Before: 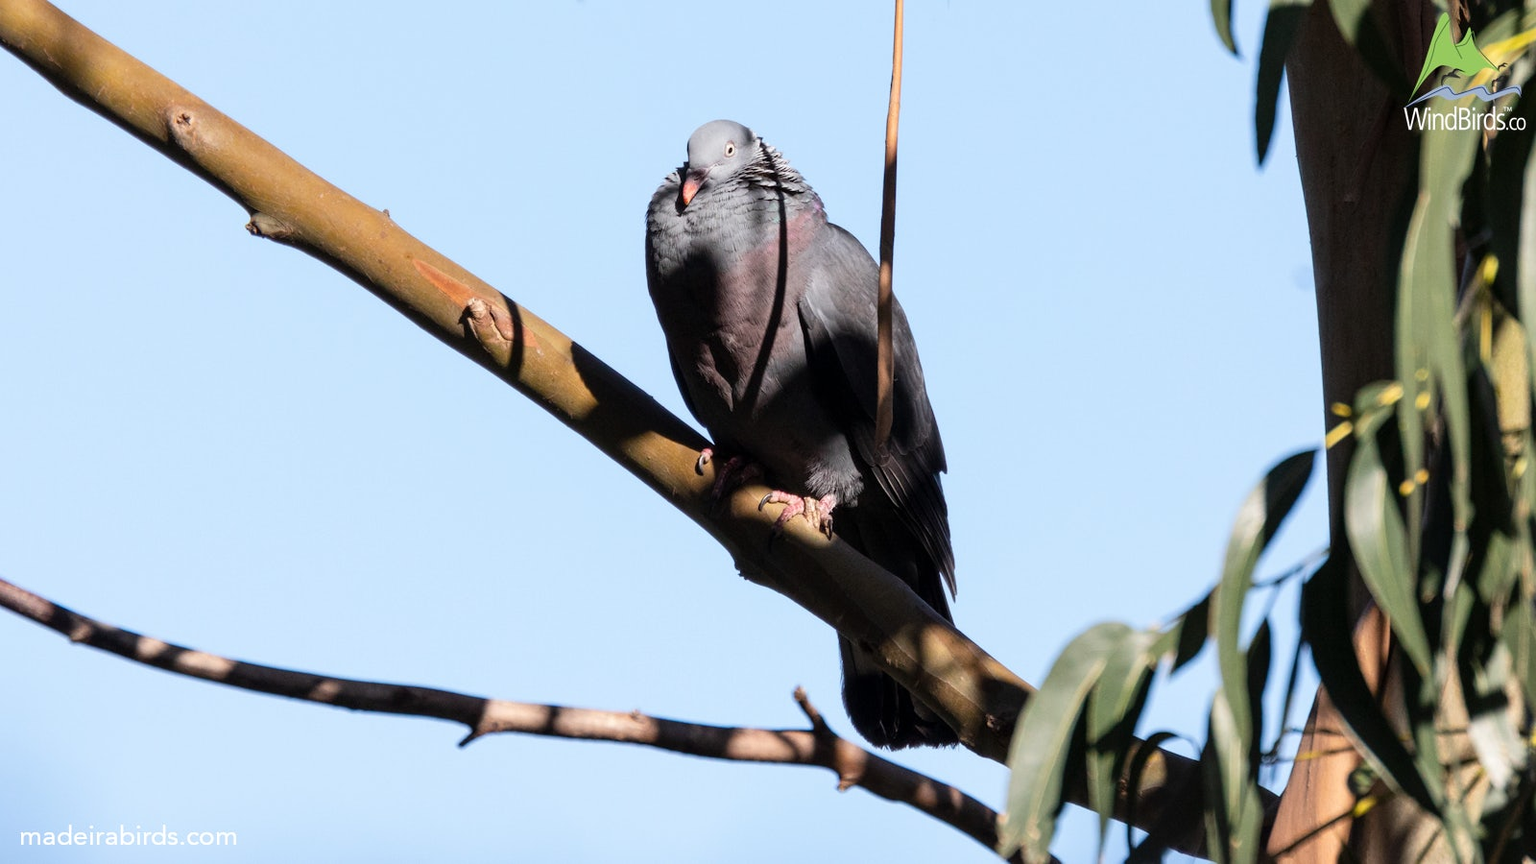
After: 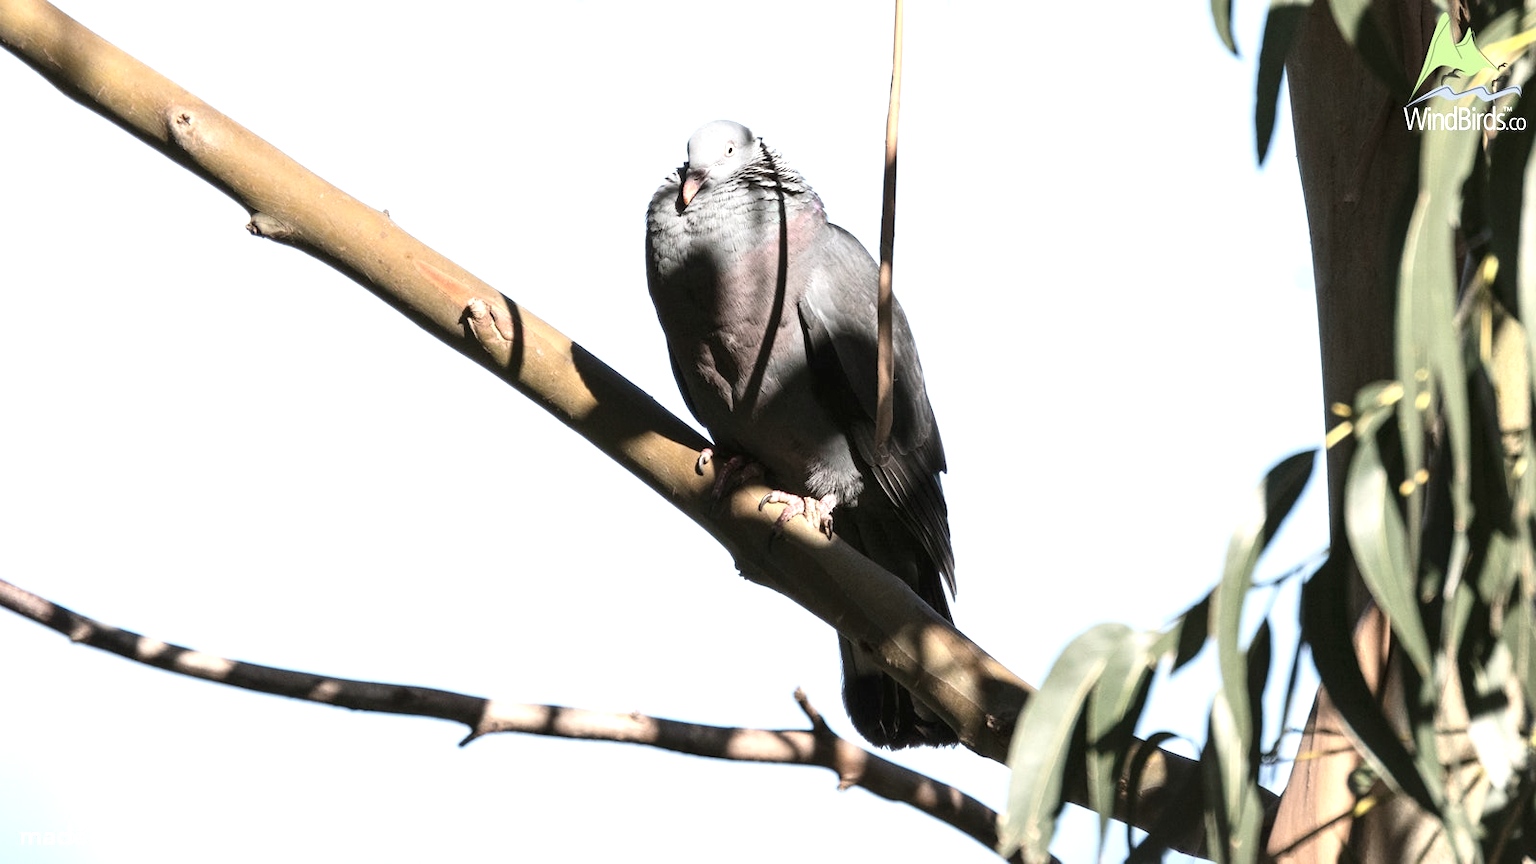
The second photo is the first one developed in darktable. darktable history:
color balance: mode lift, gamma, gain (sRGB), lift [1.04, 1, 1, 0.97], gamma [1.01, 1, 1, 0.97], gain [0.96, 1, 1, 0.97]
contrast brightness saturation: contrast 0.1, saturation -0.36
exposure: black level correction 0, exposure 0.95 EV, compensate exposure bias true, compensate highlight preservation false
